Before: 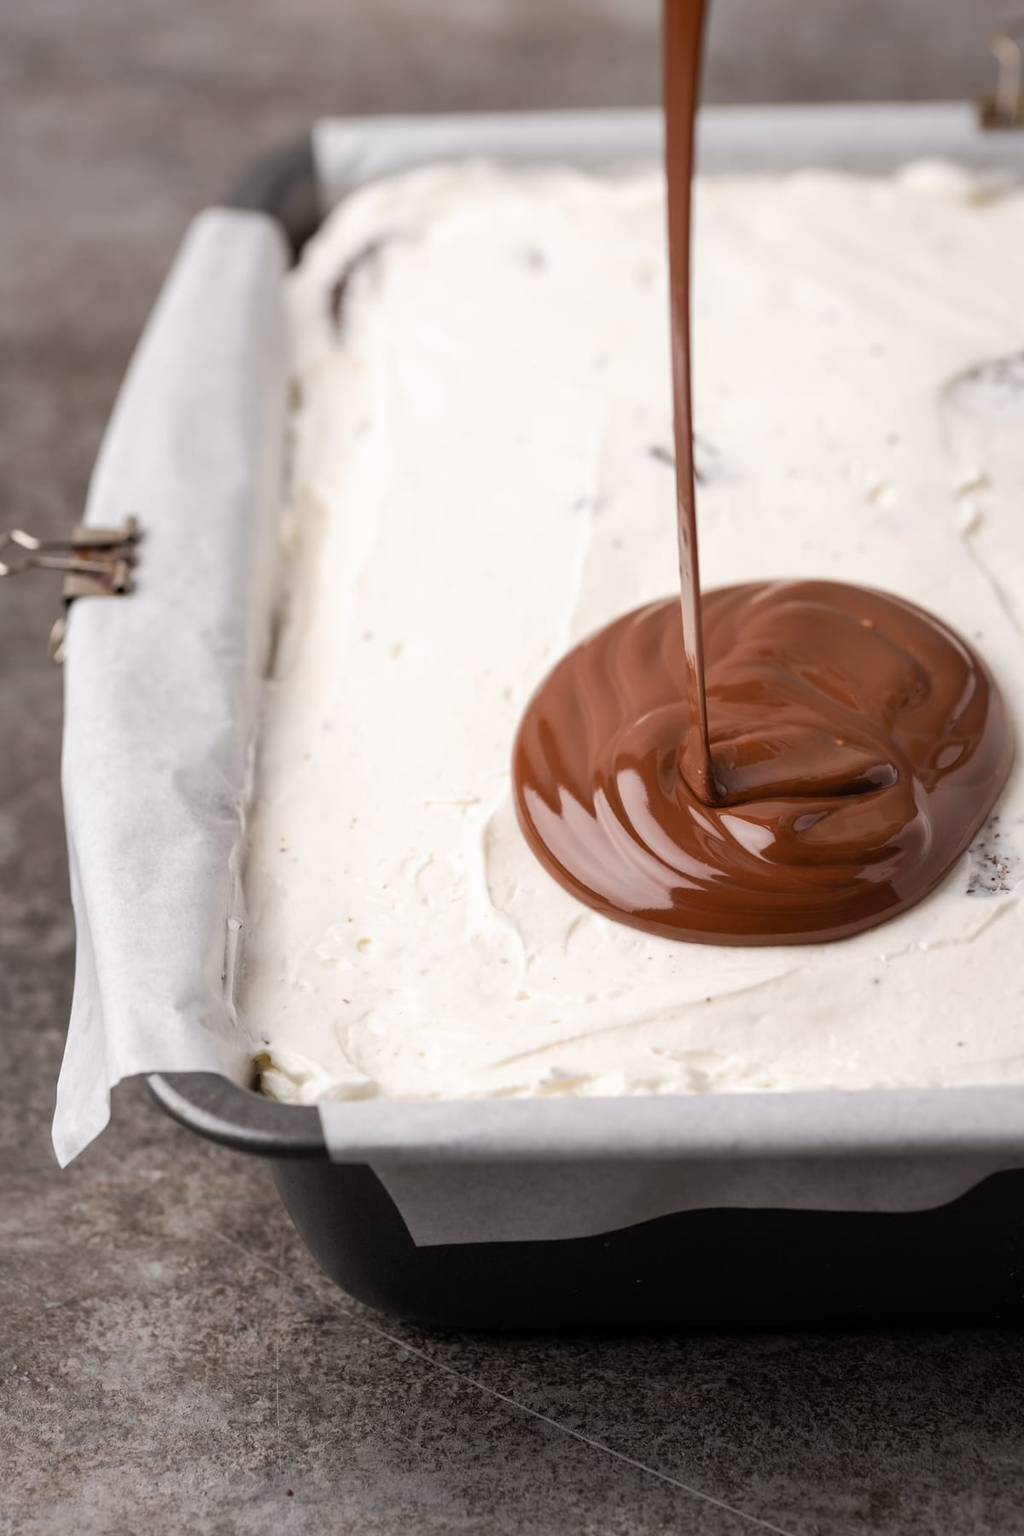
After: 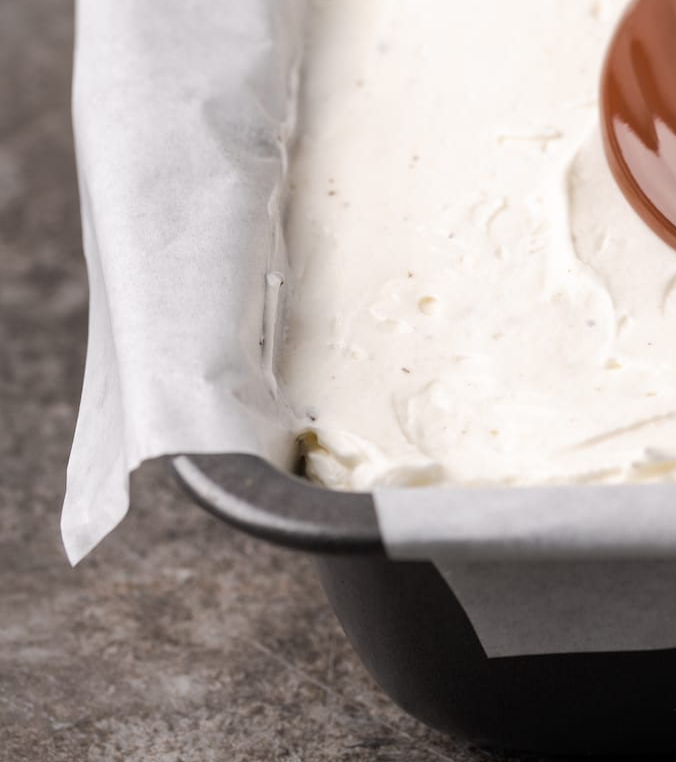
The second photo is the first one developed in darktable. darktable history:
crop: top 44.653%, right 43.652%, bottom 12.995%
